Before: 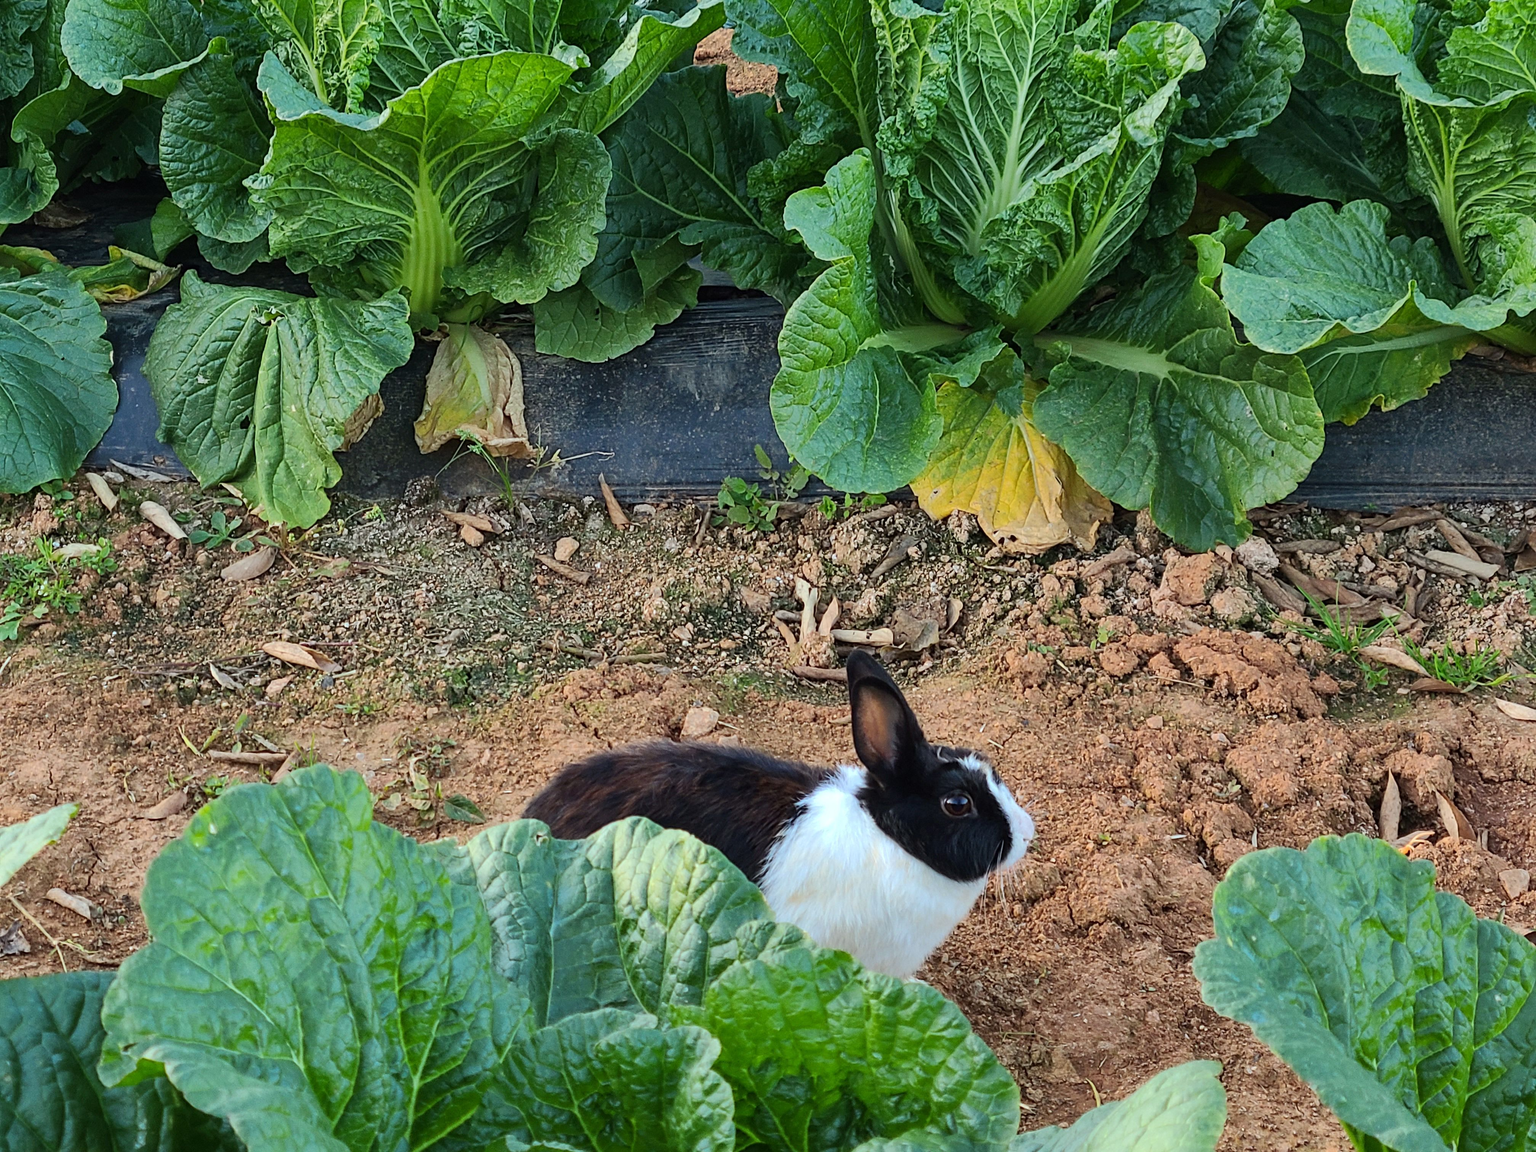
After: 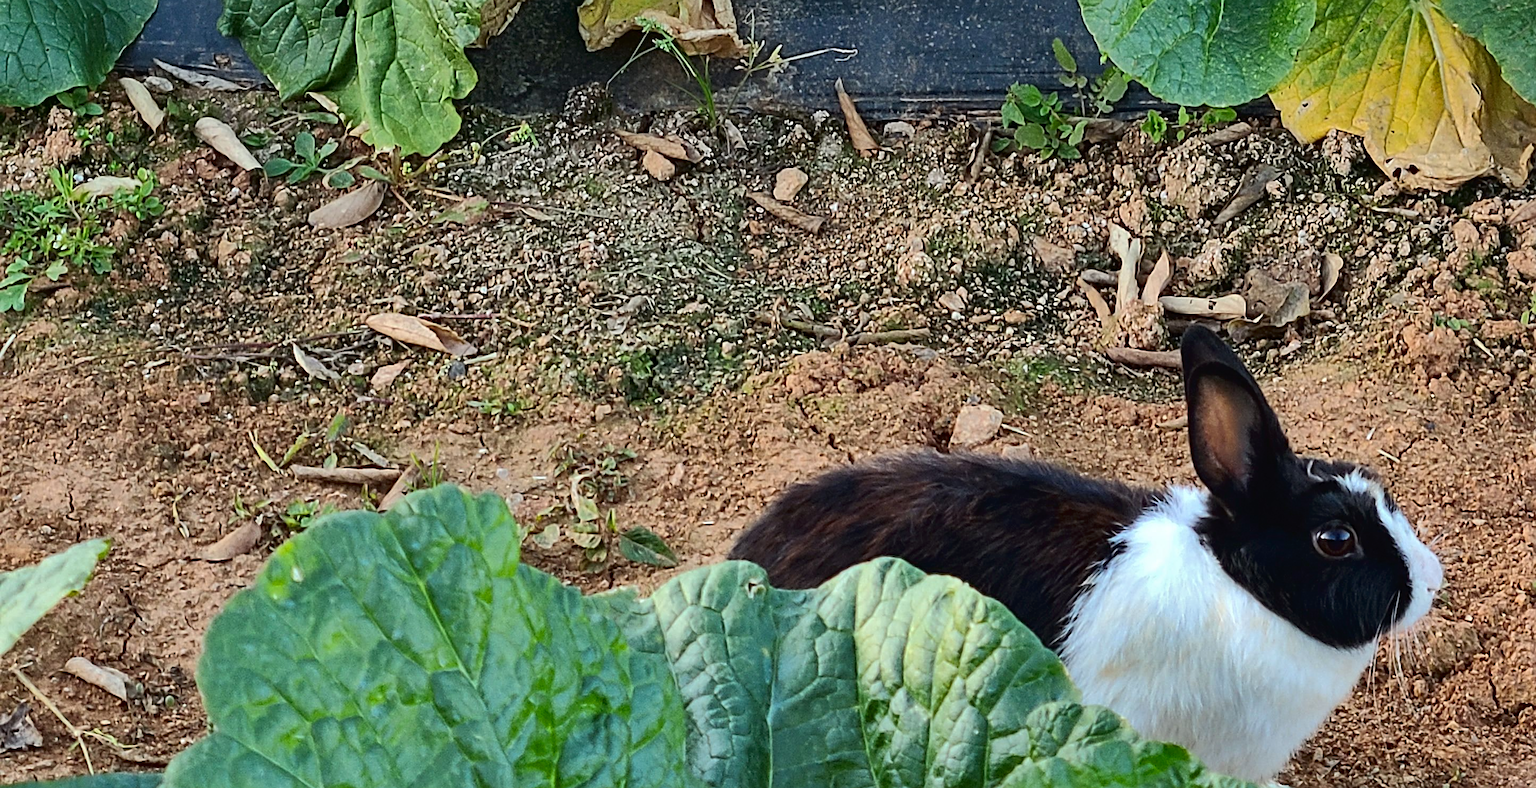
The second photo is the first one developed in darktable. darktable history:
tone curve: curves: ch0 [(0, 0) (0.003, 0.019) (0.011, 0.019) (0.025, 0.022) (0.044, 0.026) (0.069, 0.032) (0.1, 0.052) (0.136, 0.081) (0.177, 0.123) (0.224, 0.17) (0.277, 0.219) (0.335, 0.276) (0.399, 0.344) (0.468, 0.421) (0.543, 0.508) (0.623, 0.604) (0.709, 0.705) (0.801, 0.797) (0.898, 0.894) (1, 1)], color space Lab, independent channels, preserve colors none
shadows and highlights: shadows 24.67, highlights -78.75, soften with gaussian
sharpen: on, module defaults
crop: top 36.237%, right 28.278%, bottom 14.608%
